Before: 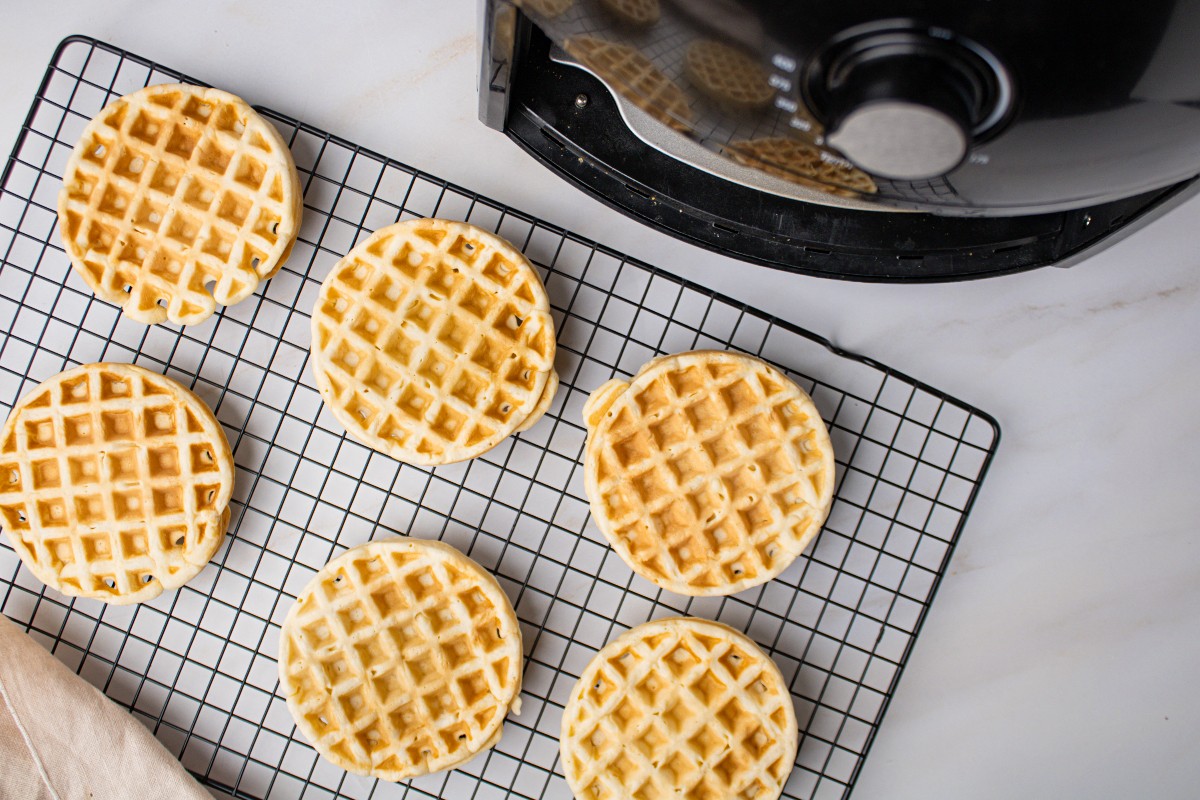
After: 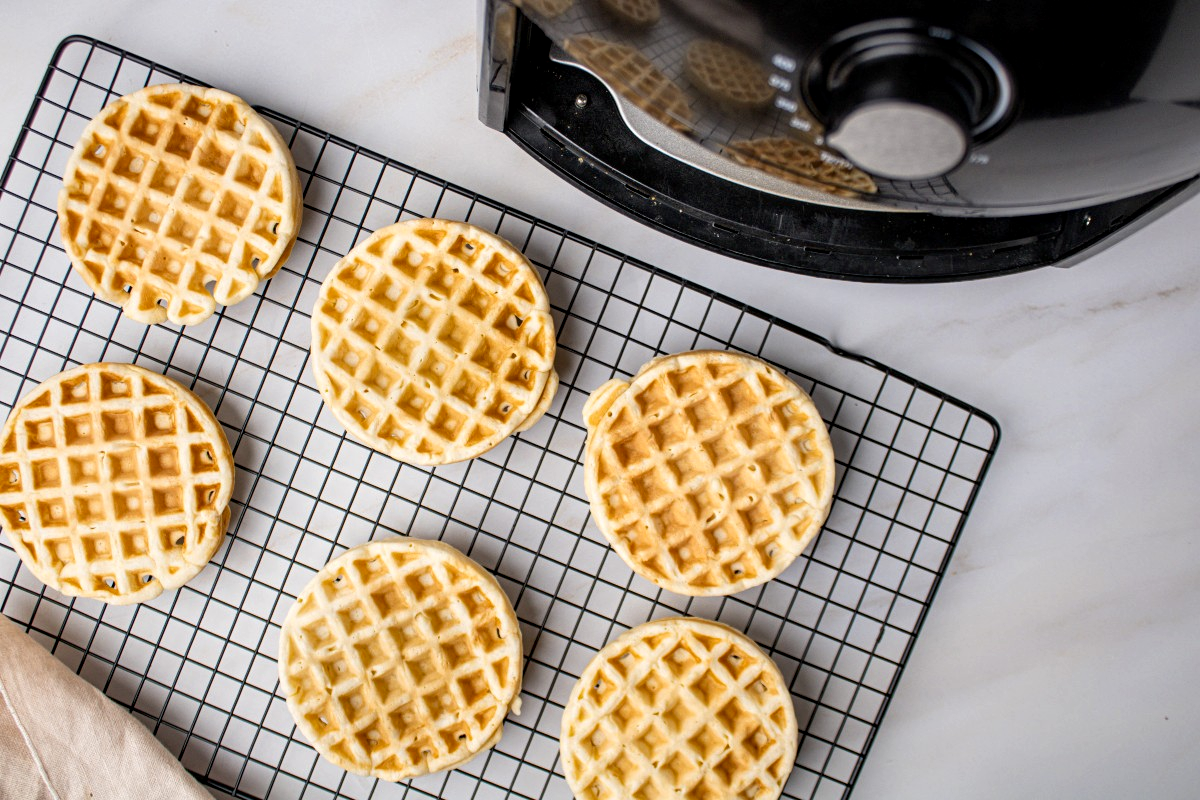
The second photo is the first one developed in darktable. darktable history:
exposure: compensate exposure bias true, compensate highlight preservation false
tone equalizer: on, module defaults
local contrast: highlights 88%, shadows 79%
